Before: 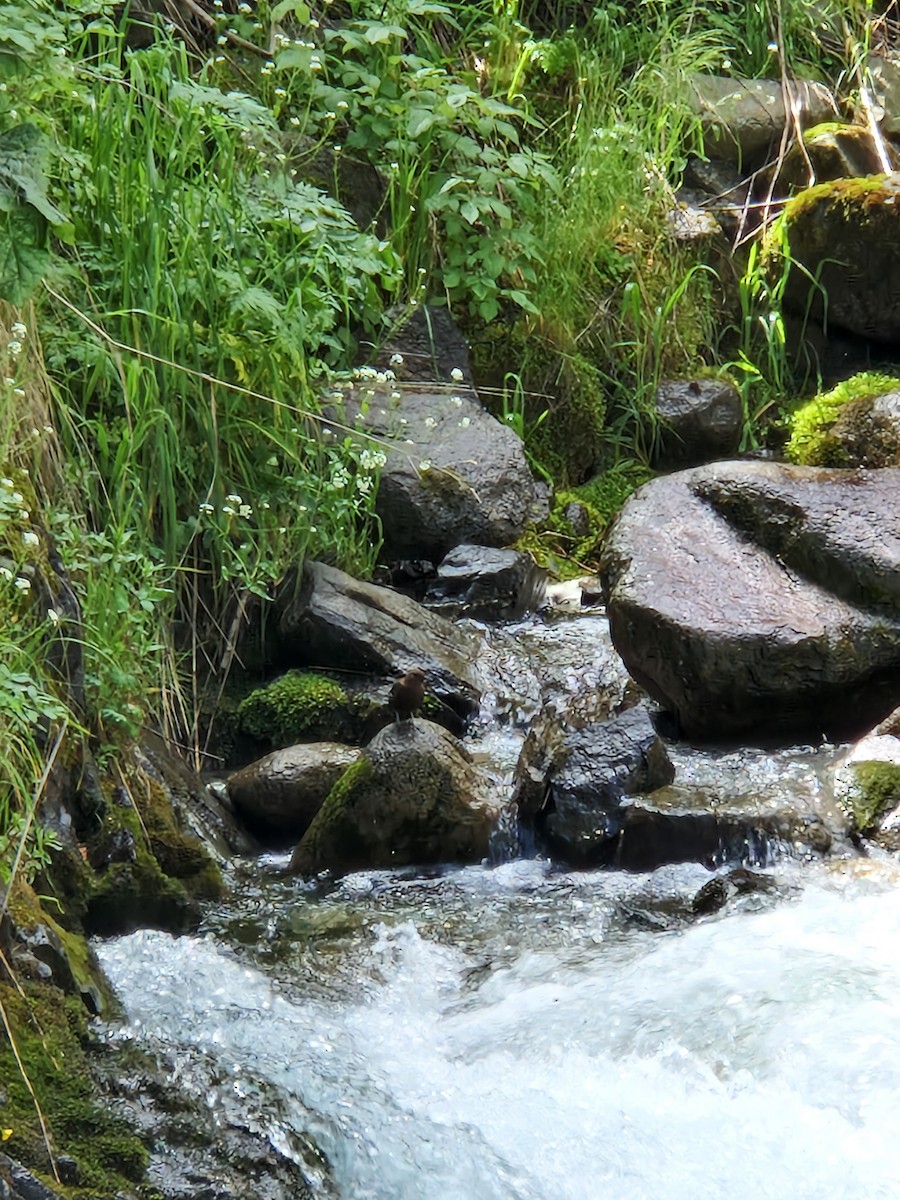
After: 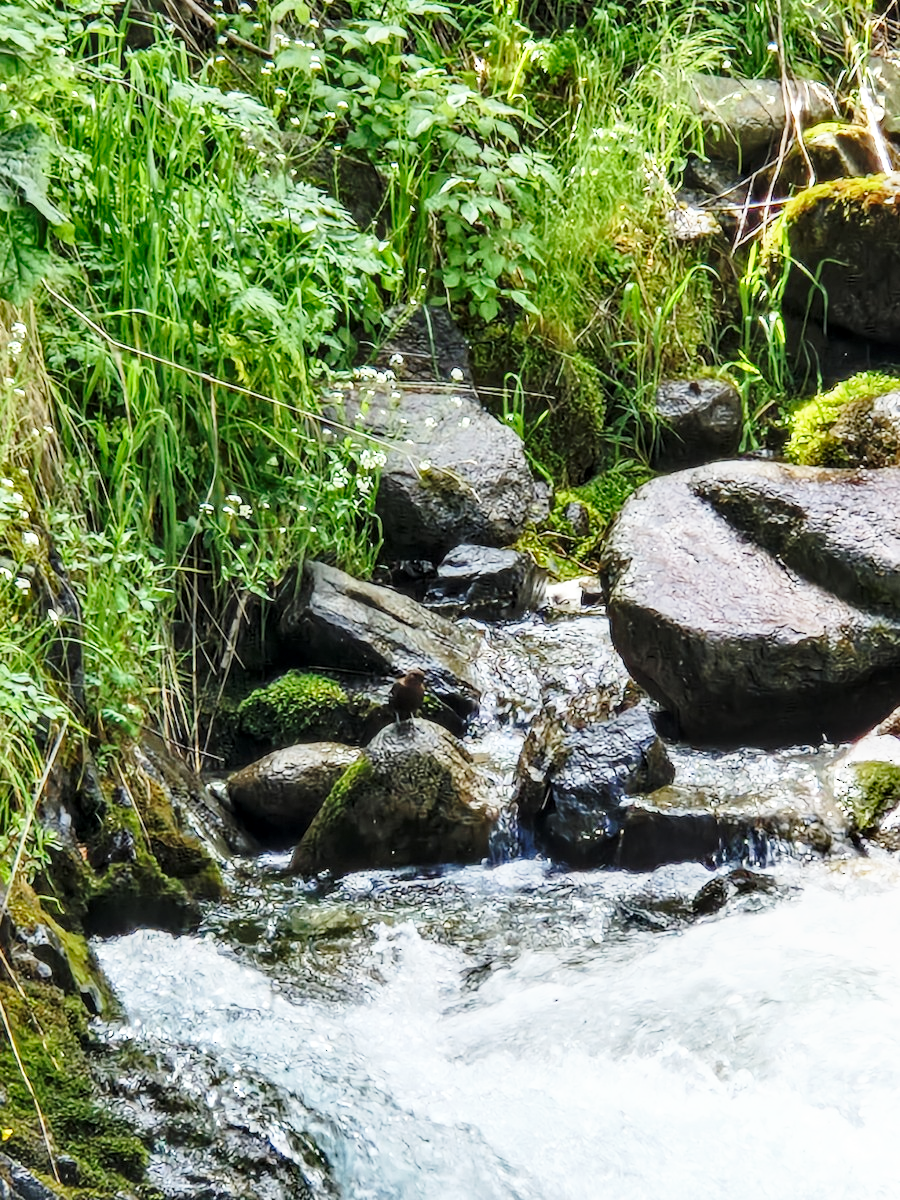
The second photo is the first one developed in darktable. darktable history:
local contrast: detail 130%
base curve: curves: ch0 [(0, 0) (0.028, 0.03) (0.121, 0.232) (0.46, 0.748) (0.859, 0.968) (1, 1)], preserve colors none
shadows and highlights: soften with gaussian
